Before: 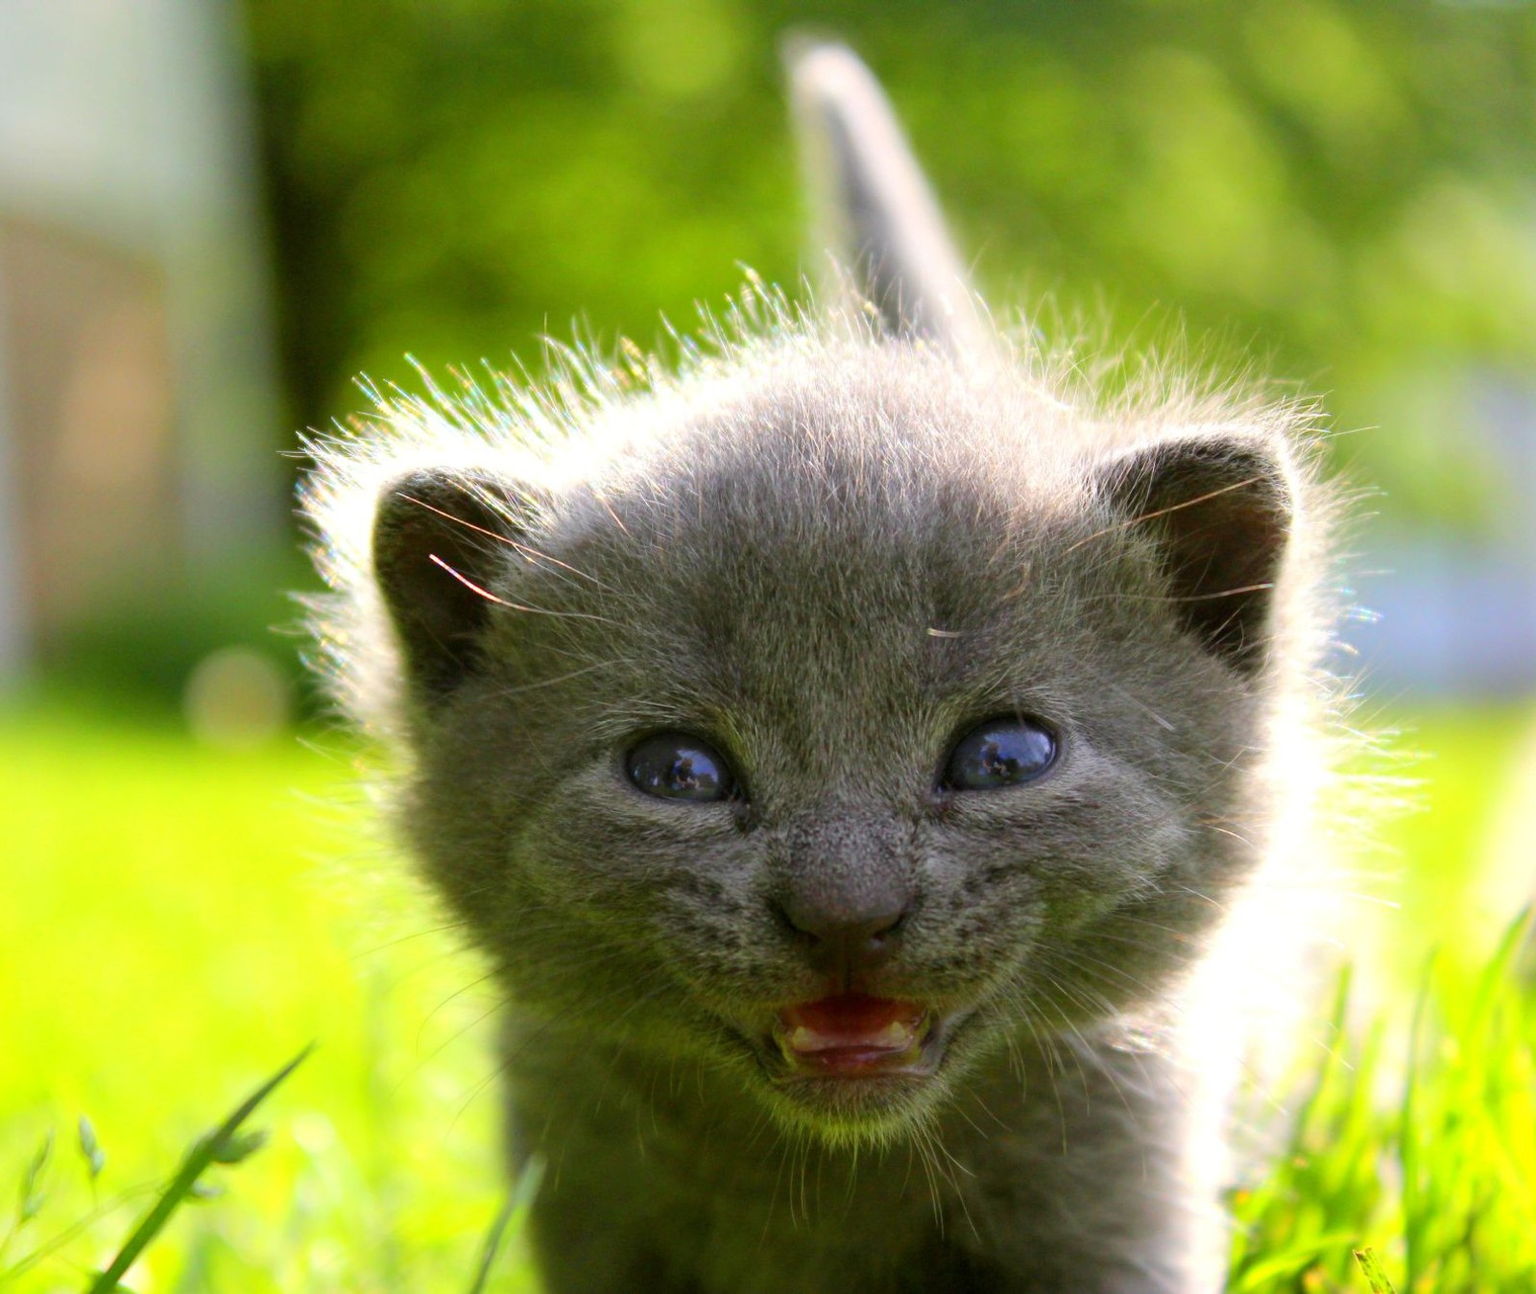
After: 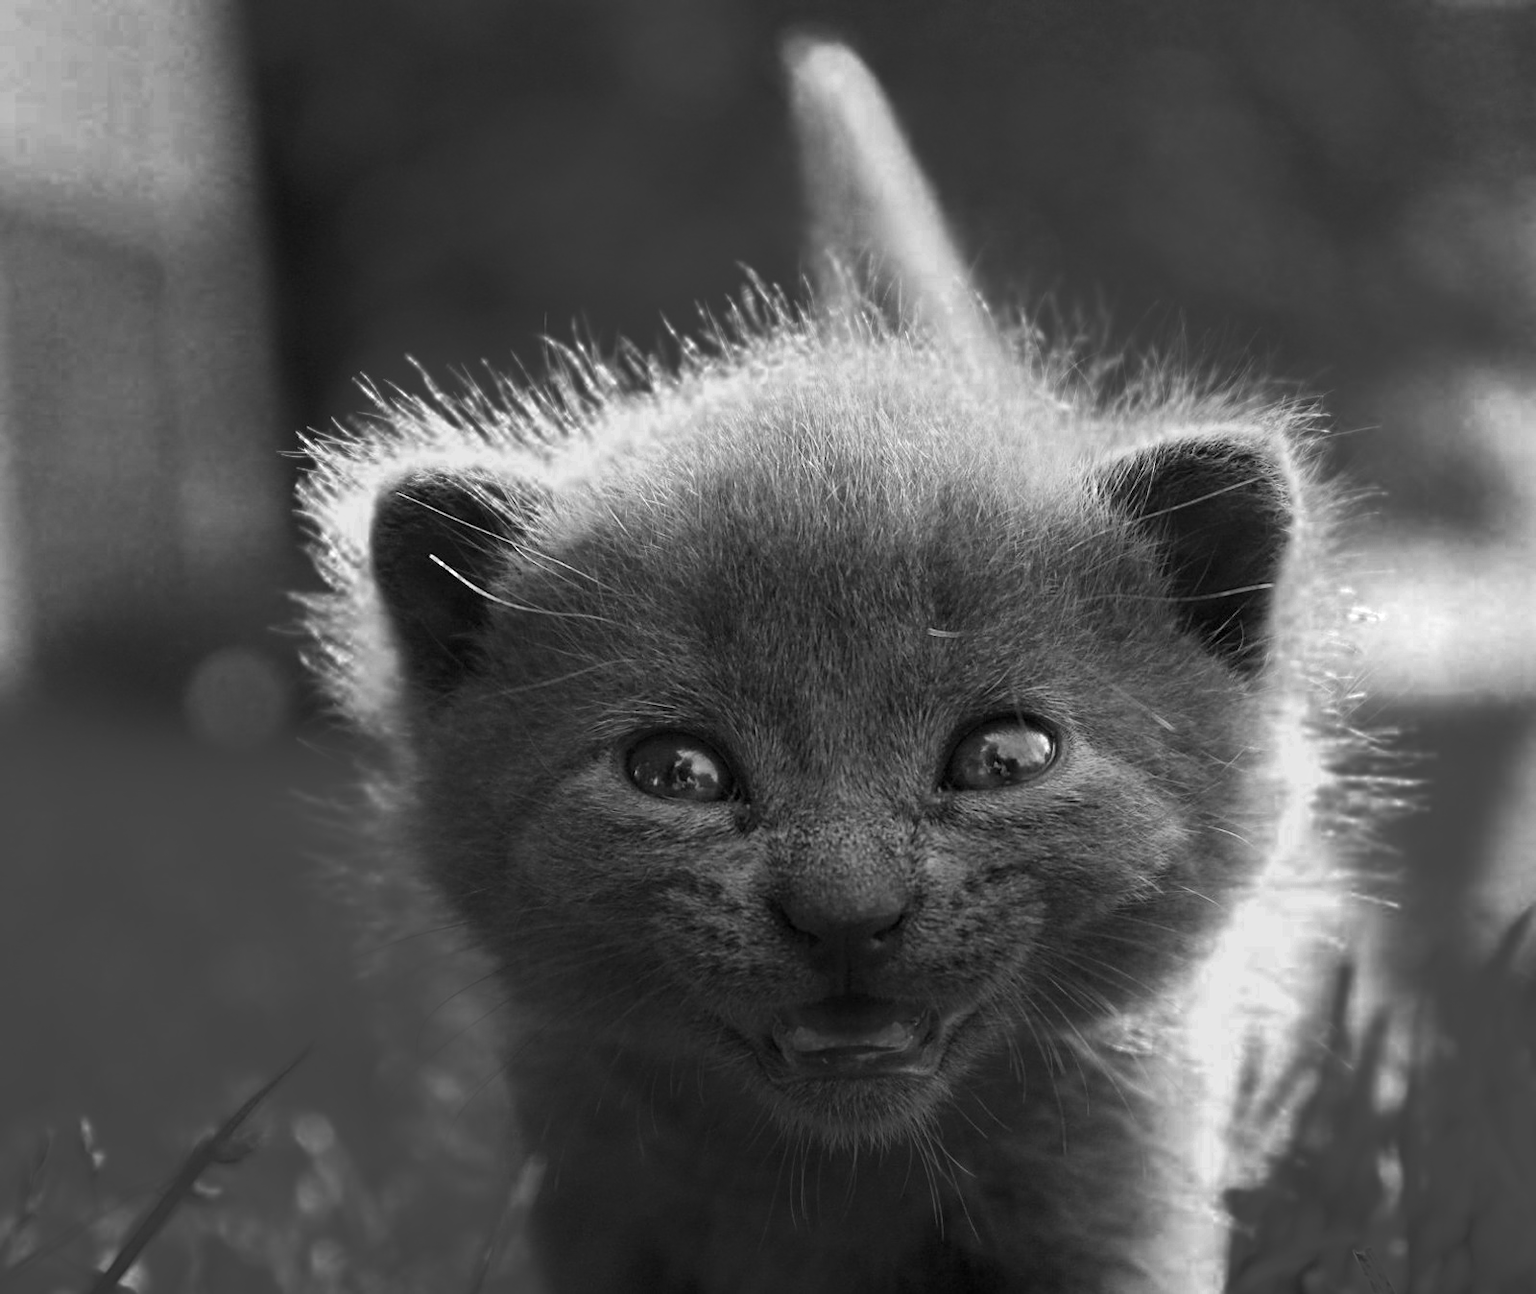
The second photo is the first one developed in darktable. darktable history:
sharpen: on, module defaults
color zones: curves: ch0 [(0.287, 0.048) (0.493, 0.484) (0.737, 0.816)]; ch1 [(0, 0) (0.143, 0) (0.286, 0) (0.429, 0) (0.571, 0) (0.714, 0) (0.857, 0)]
tone equalizer: -8 EV -0.001 EV, -7 EV 0.004 EV, -6 EV -0.034 EV, -5 EV 0.011 EV, -4 EV -0.015 EV, -3 EV 0.01 EV, -2 EV -0.077 EV, -1 EV -0.268 EV, +0 EV -0.576 EV, edges refinement/feathering 500, mask exposure compensation -1.57 EV, preserve details guided filter
